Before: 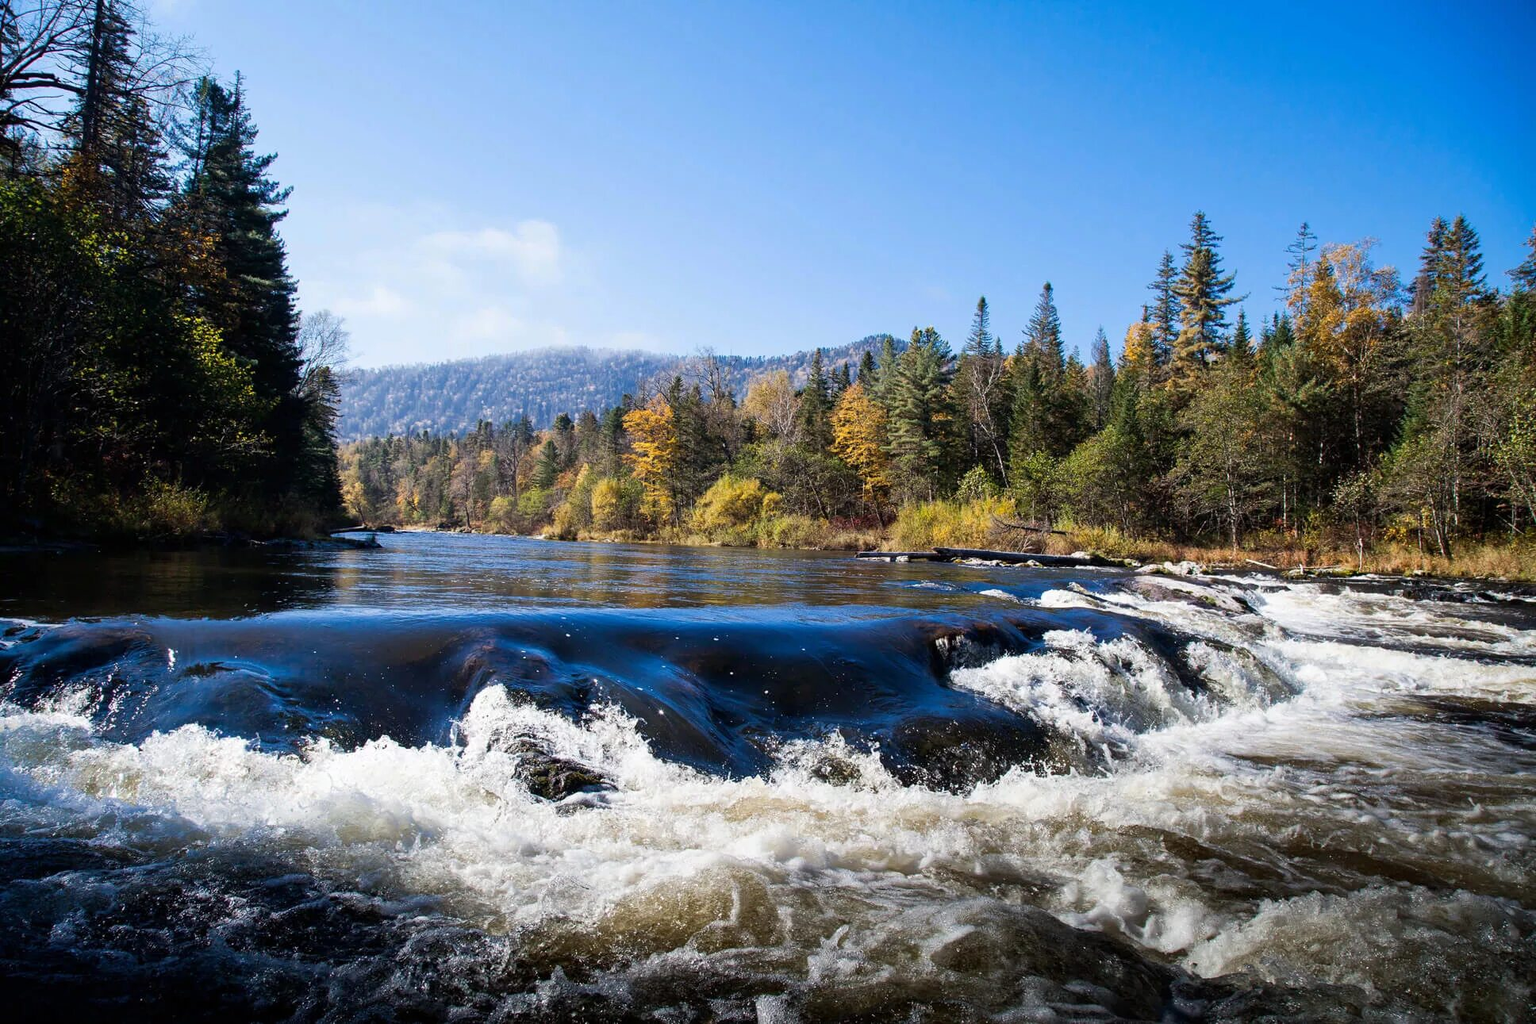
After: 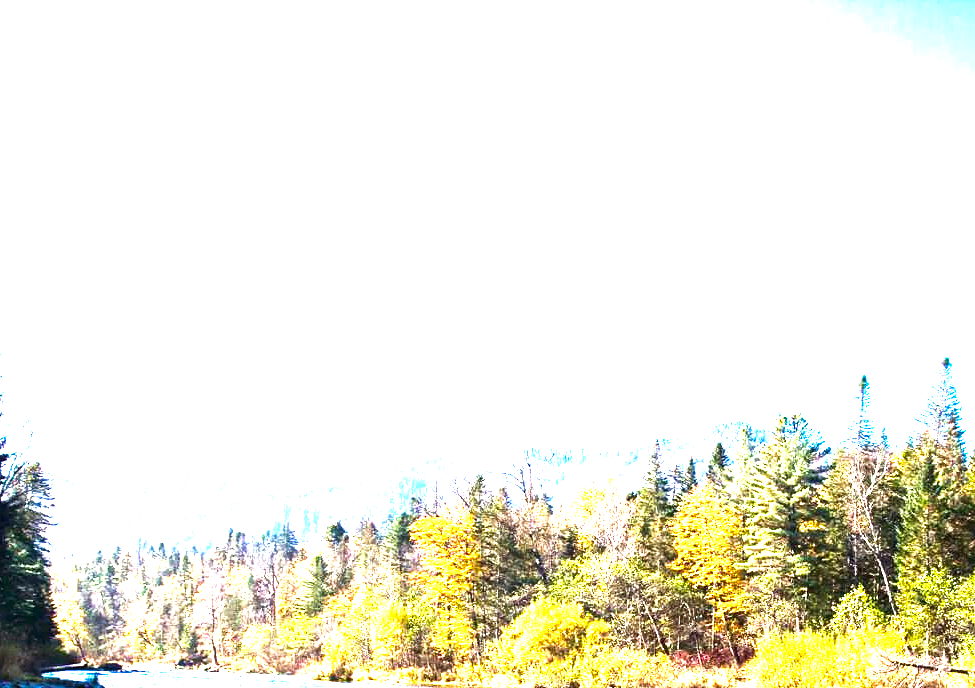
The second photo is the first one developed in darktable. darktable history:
exposure: black level correction 0, exposure 2.348 EV, compensate exposure bias true, compensate highlight preservation false
crop: left 19.37%, right 30.222%, bottom 46.68%
velvia: strength 14.8%
color balance rgb: linear chroma grading › global chroma 0.479%, perceptual saturation grading › global saturation 19.414%, perceptual brilliance grading › global brilliance 21.282%, perceptual brilliance grading › shadows -34.947%, global vibrance 19.731%
